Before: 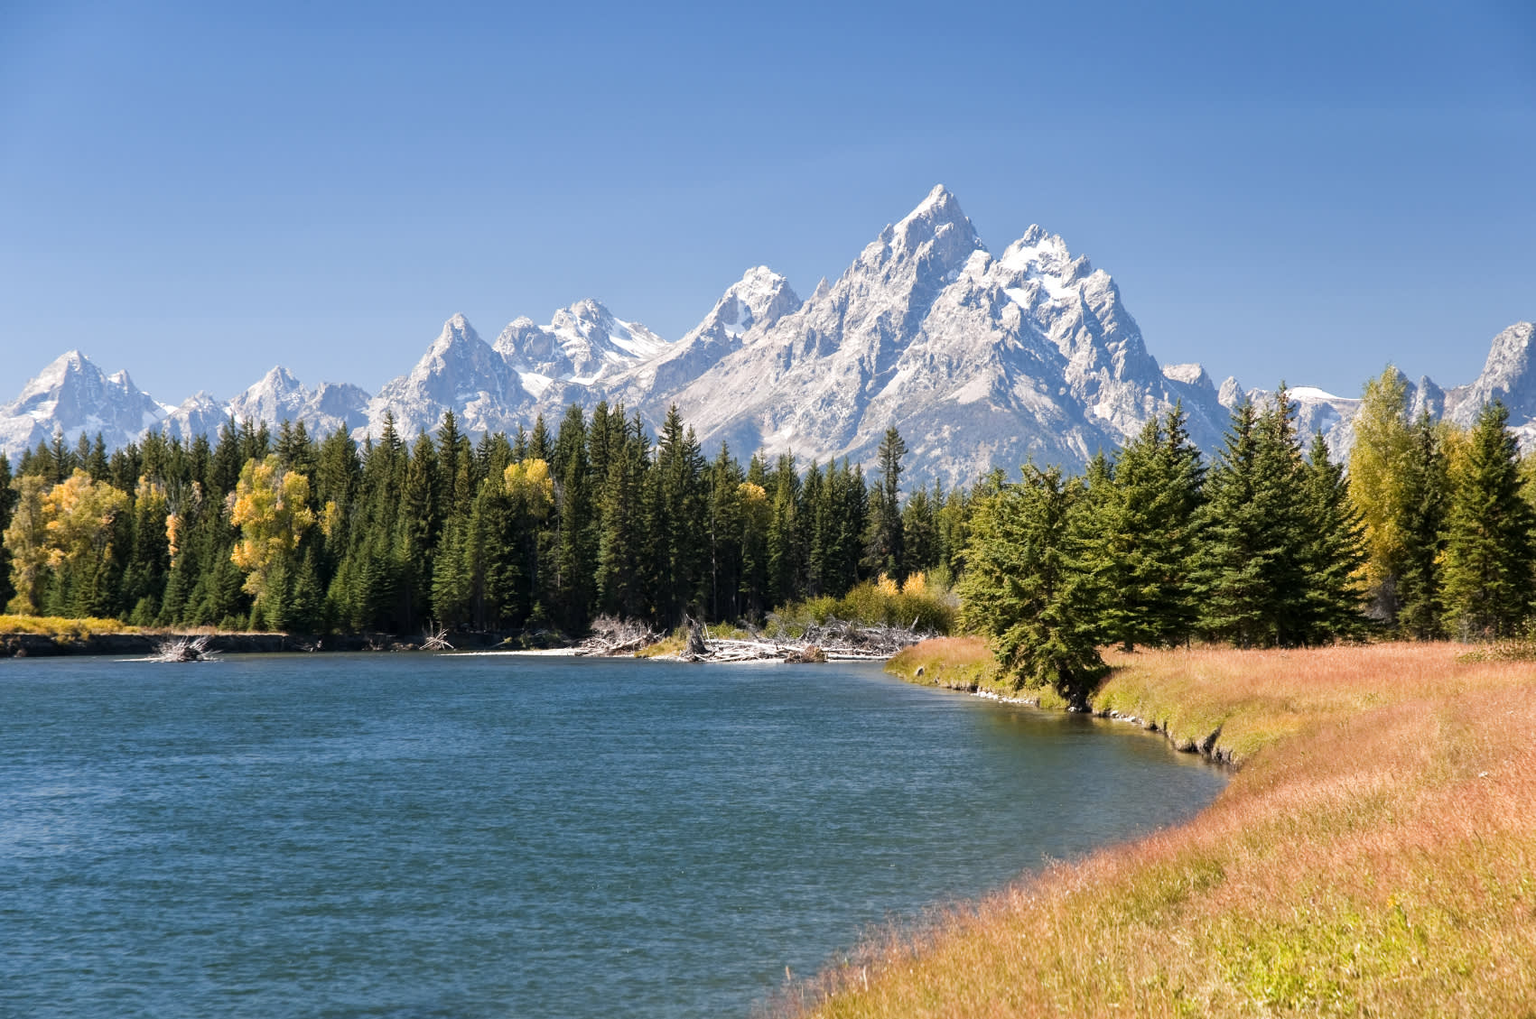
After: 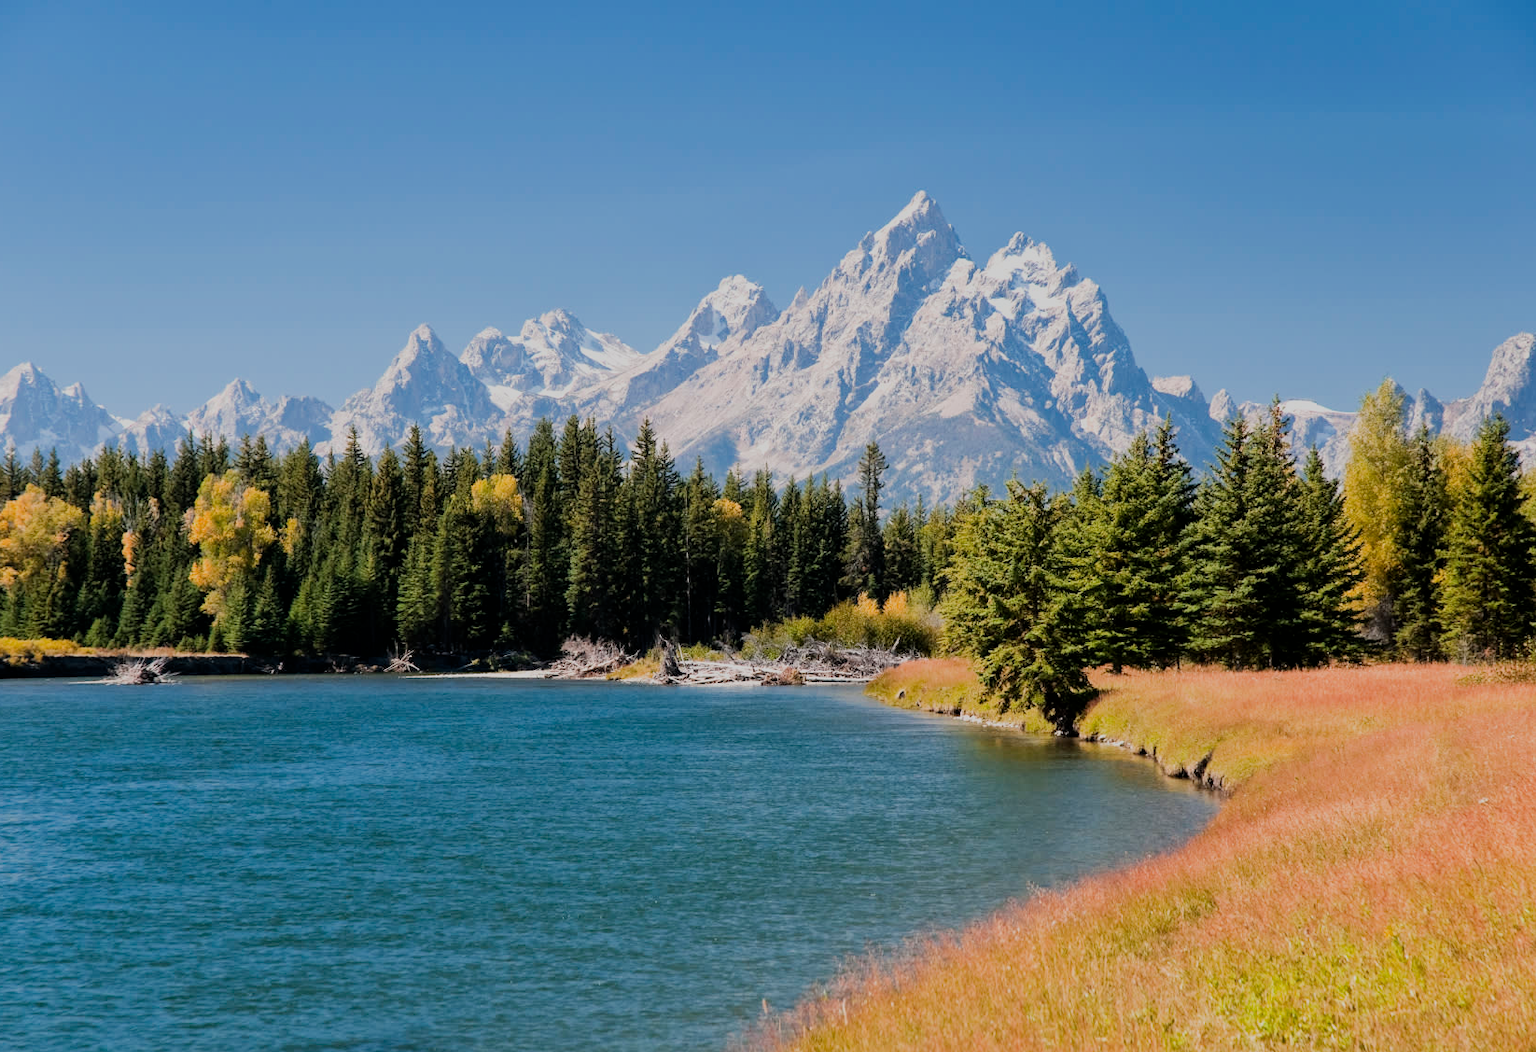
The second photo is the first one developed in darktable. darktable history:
filmic rgb: black relative exposure -7.65 EV, white relative exposure 4.56 EV, threshold 5.95 EV, hardness 3.61, preserve chrominance max RGB, color science v6 (2022), iterations of high-quality reconstruction 0, contrast in shadows safe, contrast in highlights safe, enable highlight reconstruction true
crop and rotate: left 3.201%
